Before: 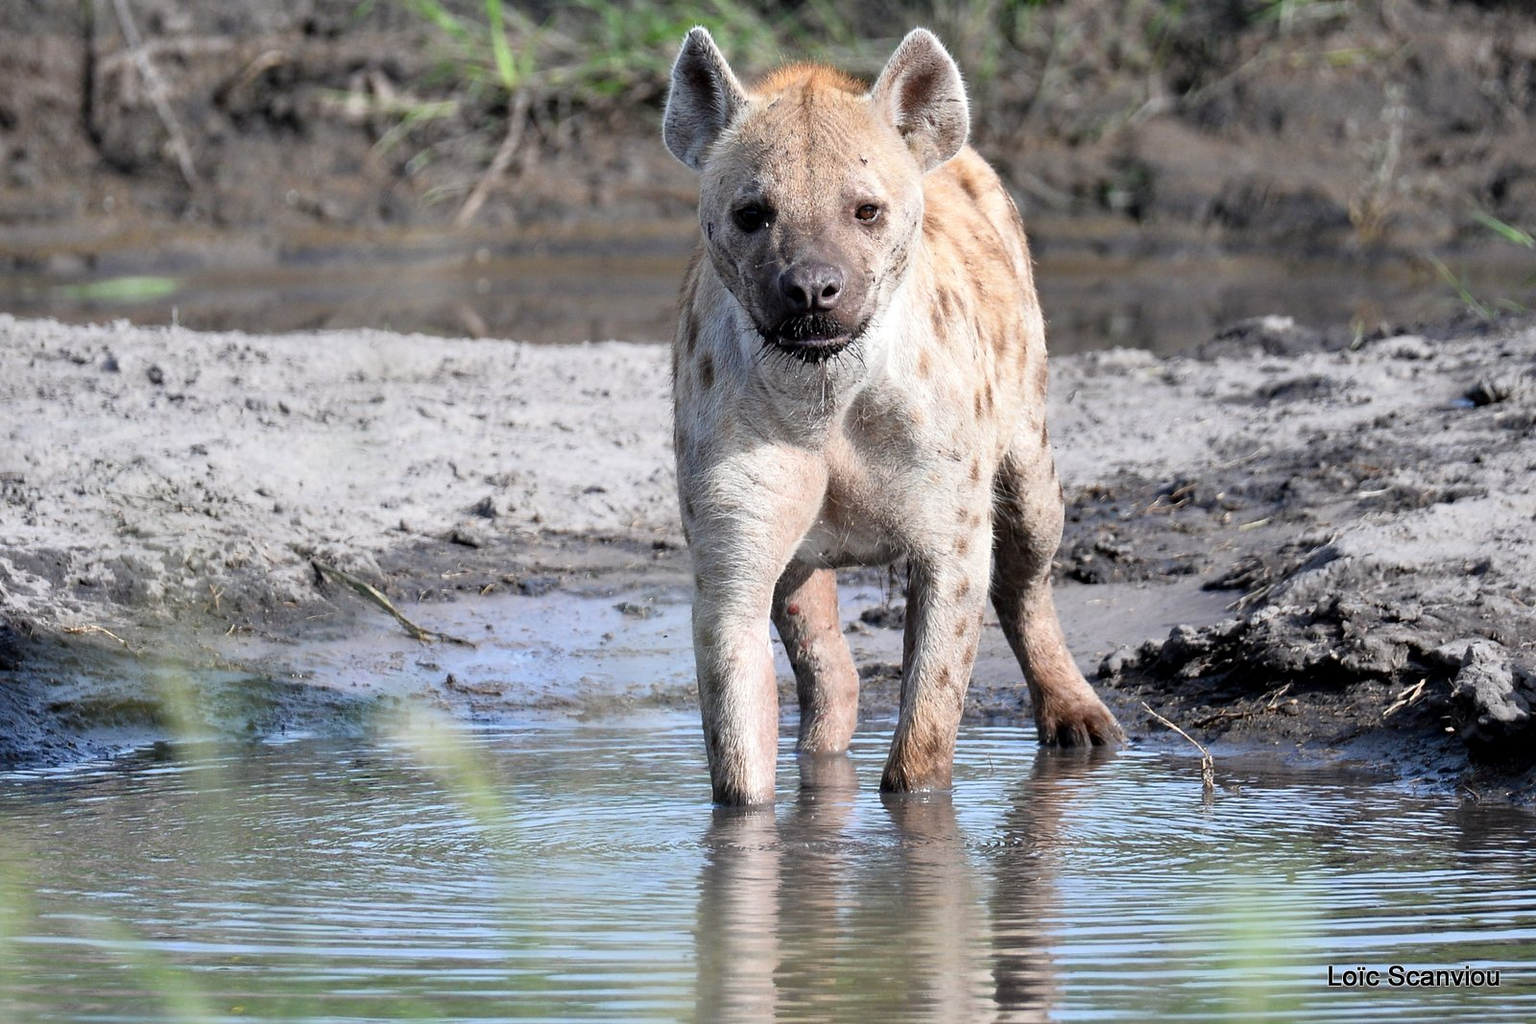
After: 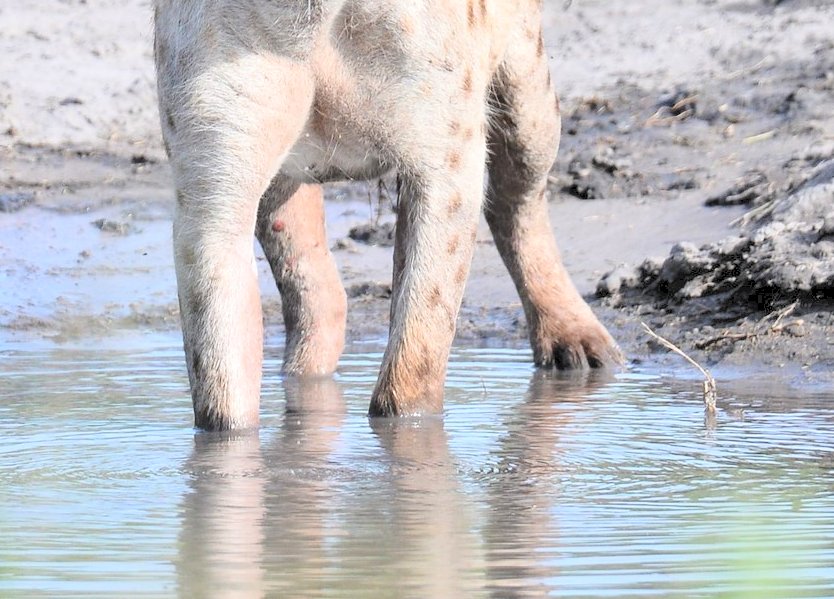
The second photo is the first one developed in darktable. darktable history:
contrast brightness saturation: brightness 0.982
shadows and highlights: low approximation 0.01, soften with gaussian
crop: left 34.304%, top 38.422%, right 13.559%, bottom 5.419%
